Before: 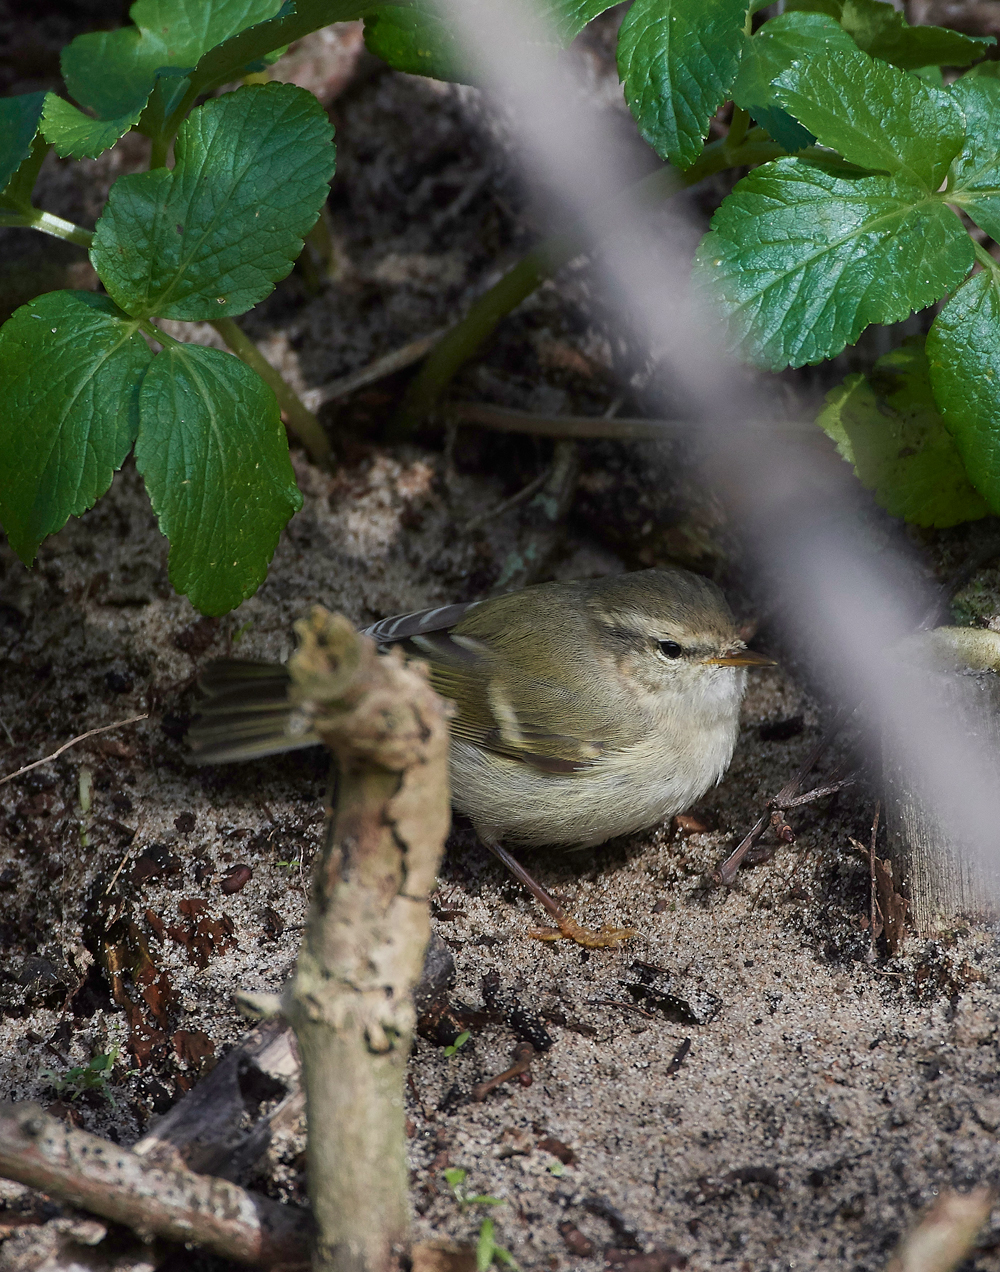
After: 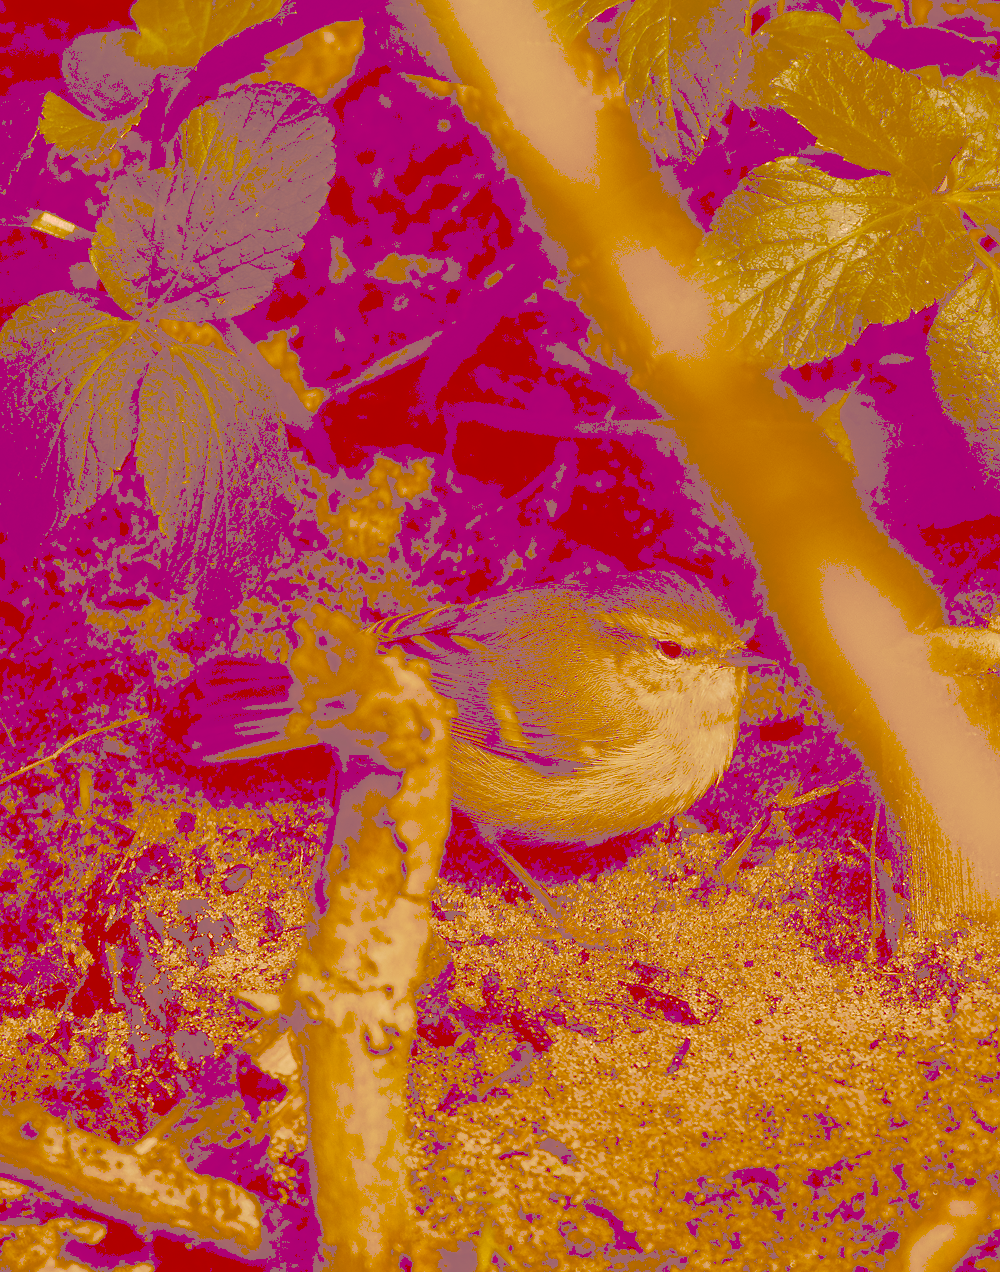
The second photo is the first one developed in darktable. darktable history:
tone curve: curves: ch0 [(0, 0) (0.003, 0.453) (0.011, 0.457) (0.025, 0.457) (0.044, 0.463) (0.069, 0.464) (0.1, 0.471) (0.136, 0.475) (0.177, 0.481) (0.224, 0.486) (0.277, 0.496) (0.335, 0.515) (0.399, 0.544) (0.468, 0.577) (0.543, 0.621) (0.623, 0.67) (0.709, 0.73) (0.801, 0.788) (0.898, 0.848) (1, 1)], preserve colors none
color look up table: target L [95.65, 91.38, 86.29, 85.45, 84.02, 75.06, 74.61, 67.7, 63.68, 59.46, 47.21, 45.2, 27.13, 78.34, 76.66, 68.44, 67.82, 64.26, 51.32, 50.76, 38.83, 34.89, 30.51, 27.64, 25.45, 21.91, 96.19, 90.64, 79.47, 76.08, 82.56, 77.87, 61.35, 59.53, 57.19, 52.7, 61.7, 74.91, 47.52, 38.26, 28.59, 48.77, 29.92, 23.45, 88.37, 78.45, 71.51, 54.49, 23.49], target a [12.14, 12.56, -8.165, -0.2, -6.744, -10.88, 8.039, 24.55, -1.202, 7.211, 19.21, 34.02, 64.67, 27.89, 25.77, 47.98, 36.81, 45.05, 81.37, 40.8, 58.86, 85.64, 83.9, 78.6, 74.6, 68.09, 14.07, 20.12, 30.18, 22.65, 23.52, 36.51, 28.42, 68.81, 41.6, 78.06, 36.42, 34.92, 41.86, 76.17, 69.03, 63.52, 78.74, 70.92, 2.729, 12.34, 25.23, 27.63, 70.8], target b [57.49, 93.88, 51.19, 146.7, 144.19, 128.72, 127.73, 116.14, 109.44, 102, 81.16, 77.61, 46.56, 60.02, 131.55, 117.07, 116.25, 110.44, 88.19, 87.25, 66.69, 59.86, 52.38, 47.39, 43.66, 37.57, 26.05, 23.03, 31.71, 42.22, 15.25, 8.032, 104.99, 29.77, 97.79, 90.09, 36.85, 5.433, 81.33, 65.47, 49.01, 1.38, 51.01, 40.2, 23.14, 51.31, 20.9, 93.16, 40.25], num patches 49
